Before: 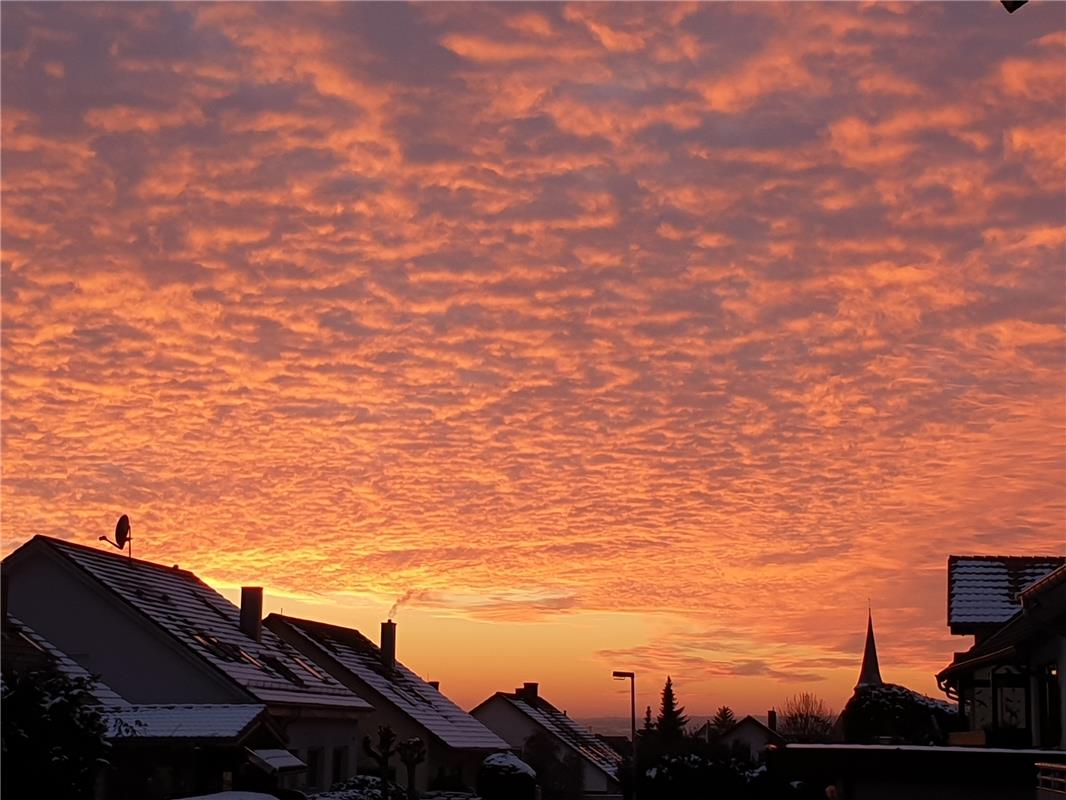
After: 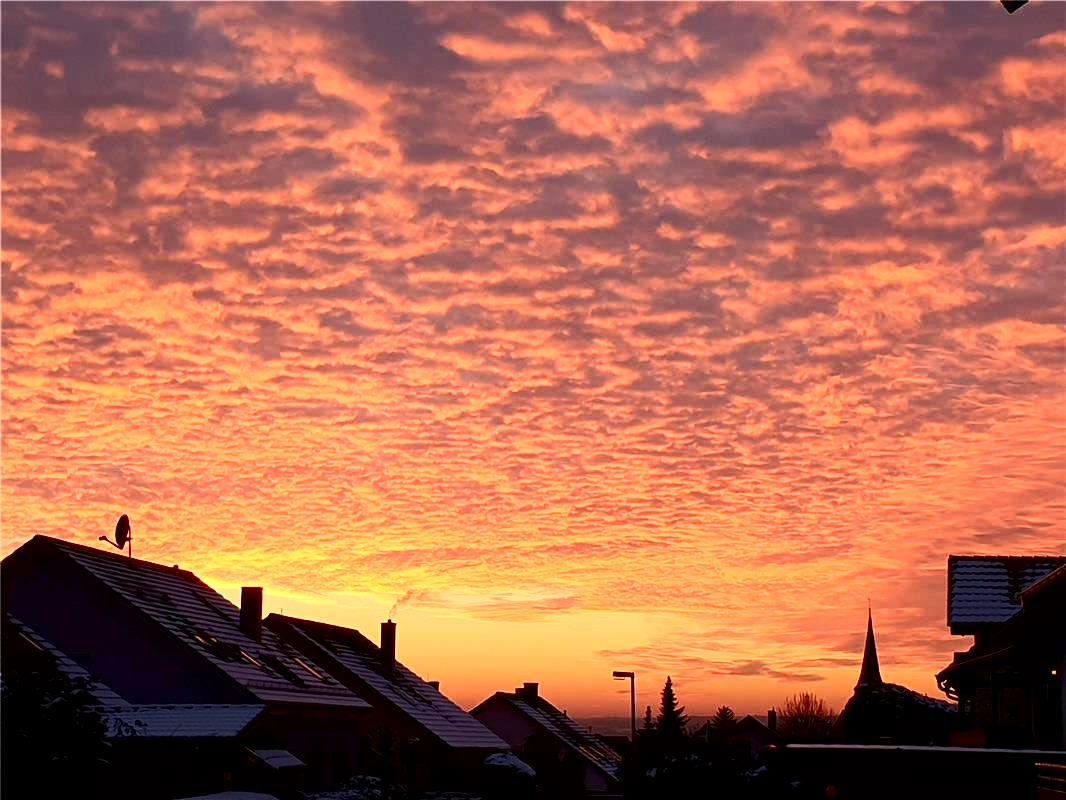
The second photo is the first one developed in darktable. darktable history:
contrast brightness saturation: contrast 0.396, brightness 0.111, saturation 0.213
exposure: black level correction 0.009, compensate highlight preservation false
